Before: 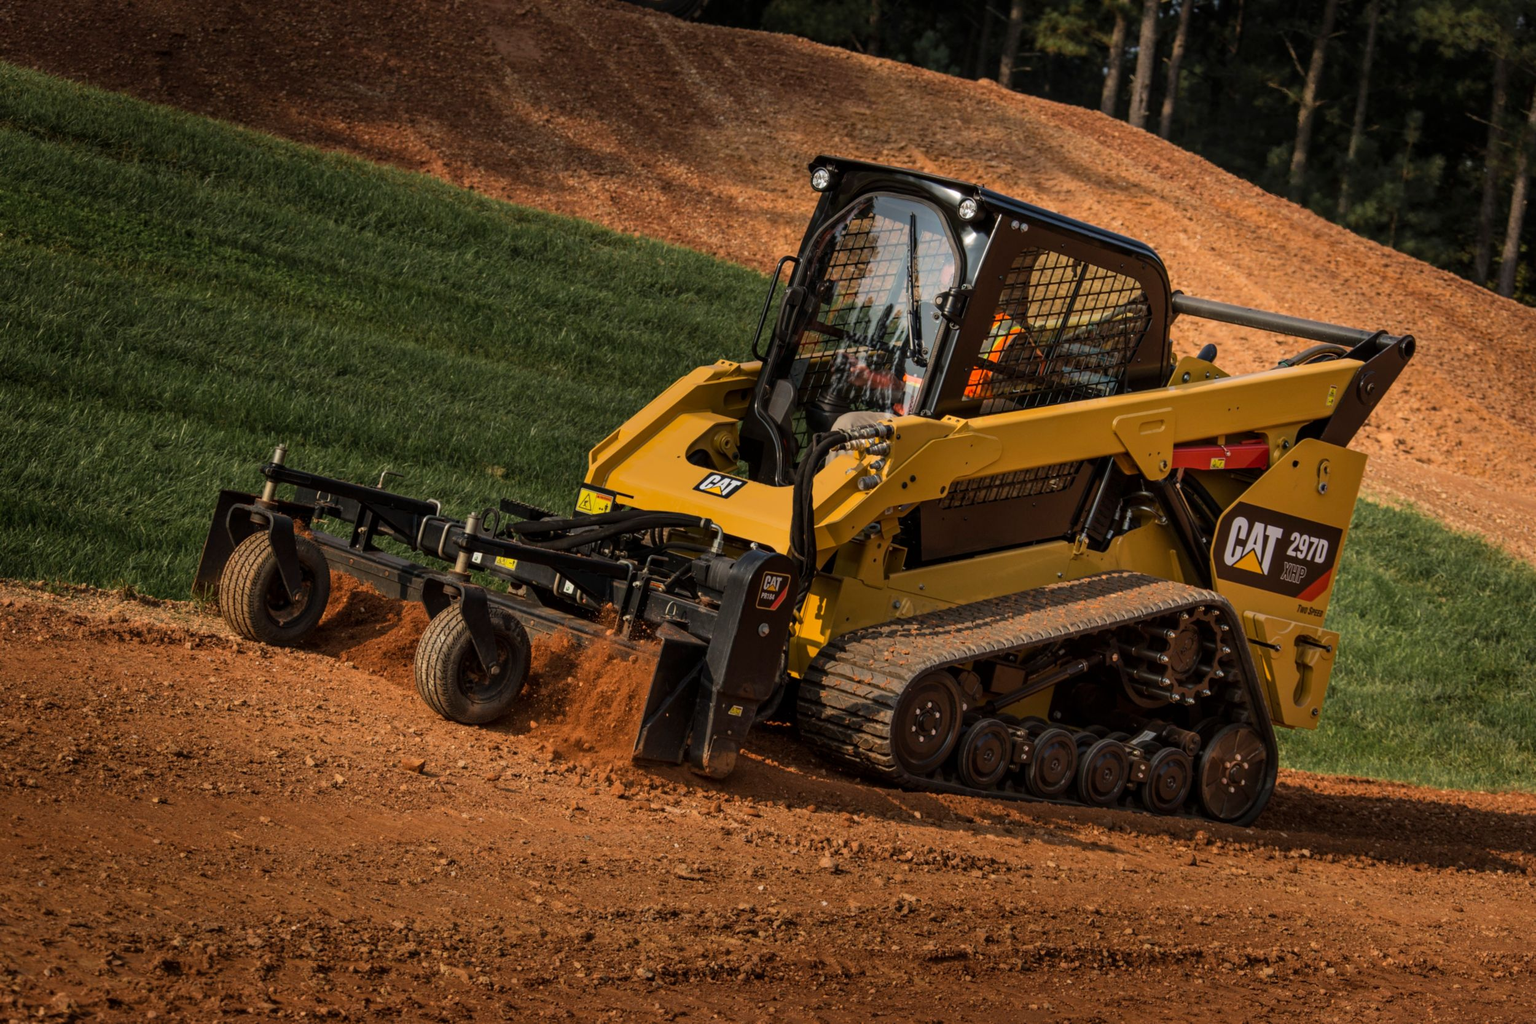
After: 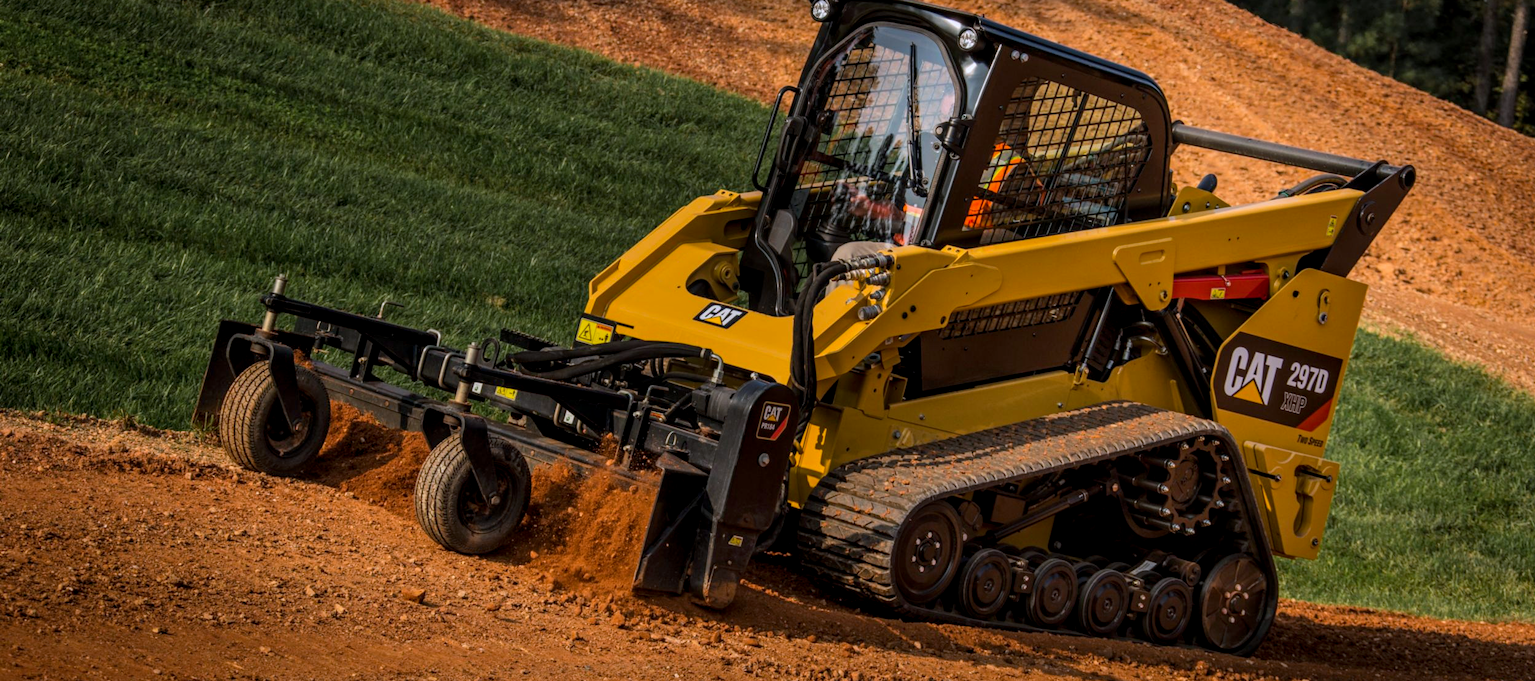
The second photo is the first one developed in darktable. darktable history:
crop: top 16.677%, bottom 16.786%
local contrast: on, module defaults
color balance rgb: shadows lift › chroma 0.703%, shadows lift › hue 114.5°, perceptual saturation grading › global saturation 19.68%
color calibration: illuminant as shot in camera, x 0.358, y 0.373, temperature 4628.91 K
